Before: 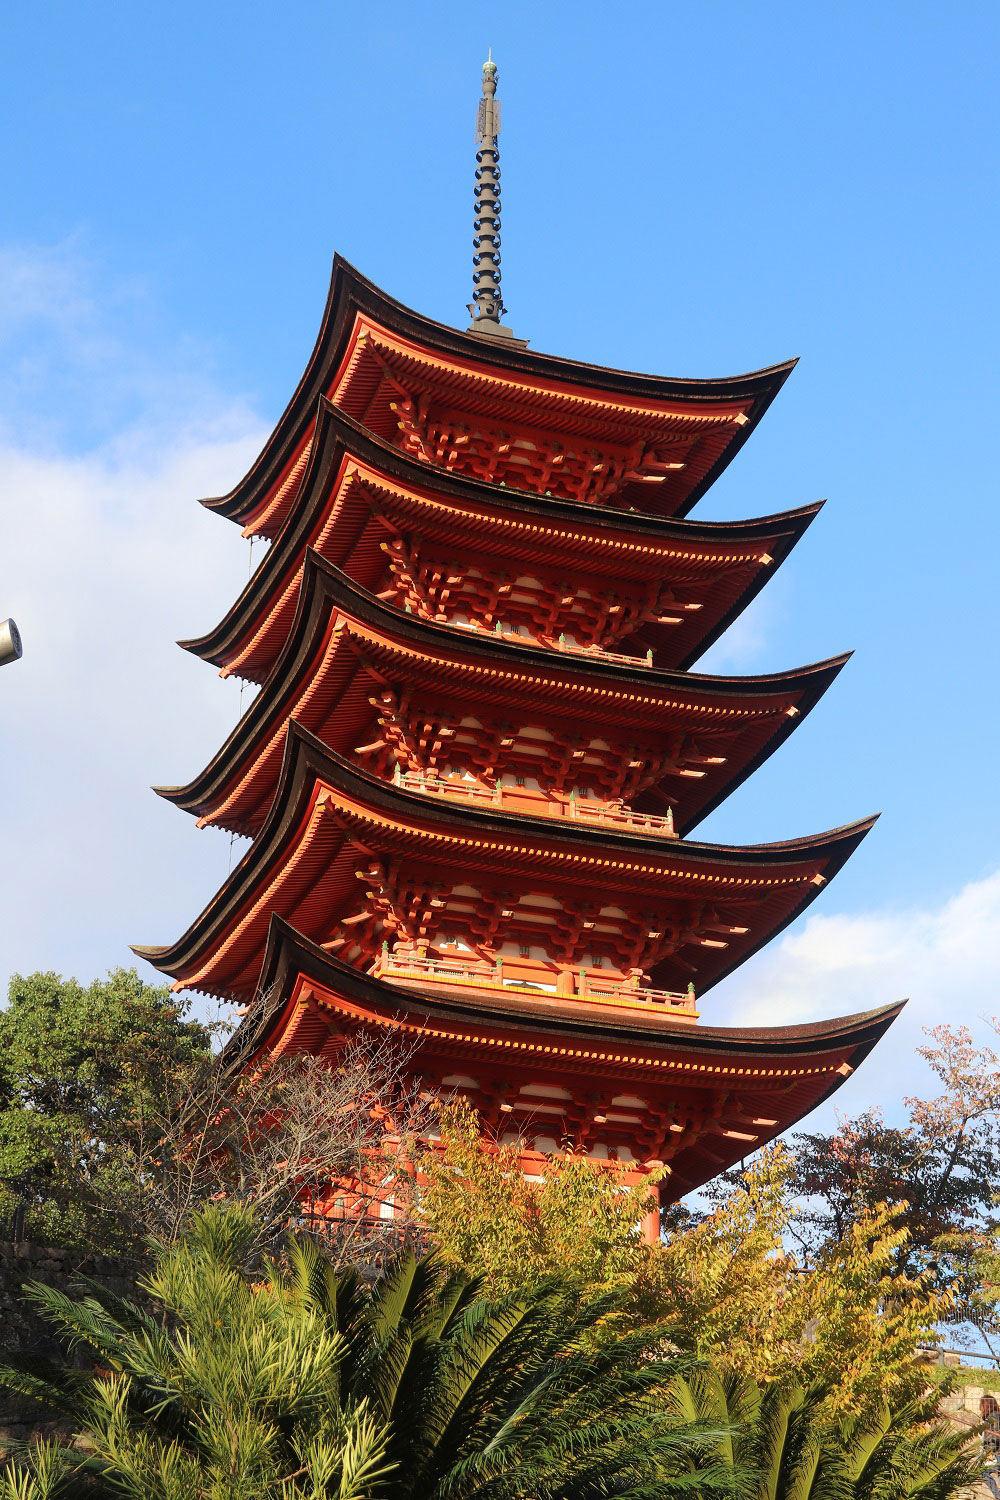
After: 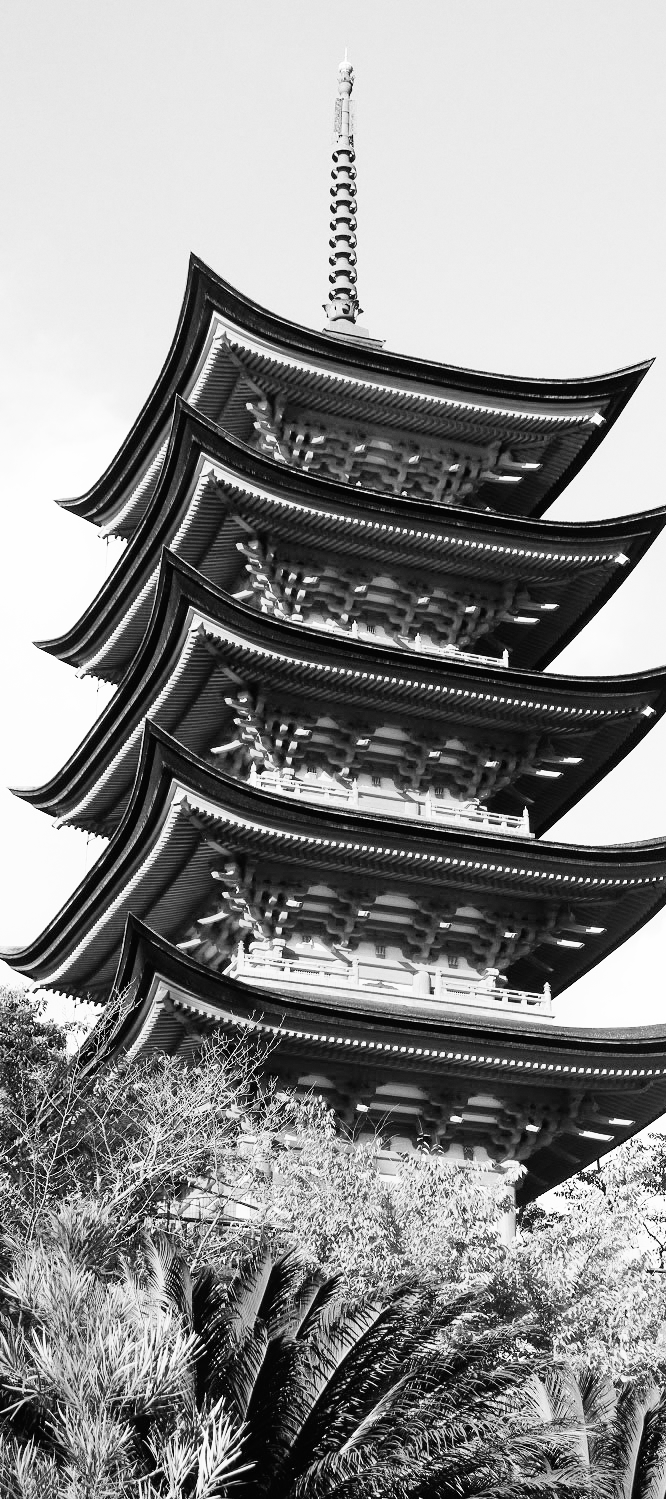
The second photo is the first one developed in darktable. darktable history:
monochrome: on, module defaults
grain: coarseness 0.09 ISO, strength 10%
base curve: curves: ch0 [(0, 0) (0.007, 0.004) (0.027, 0.03) (0.046, 0.07) (0.207, 0.54) (0.442, 0.872) (0.673, 0.972) (1, 1)], preserve colors none
crop and rotate: left 14.436%, right 18.898%
